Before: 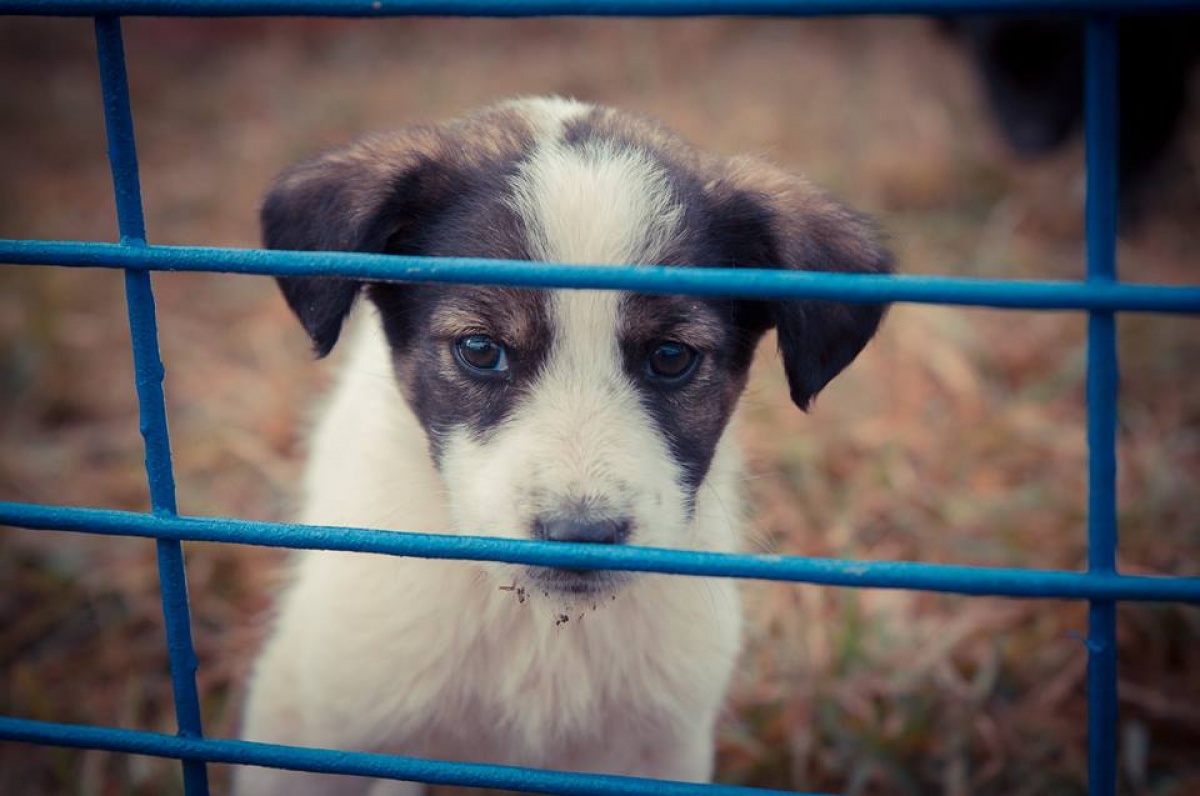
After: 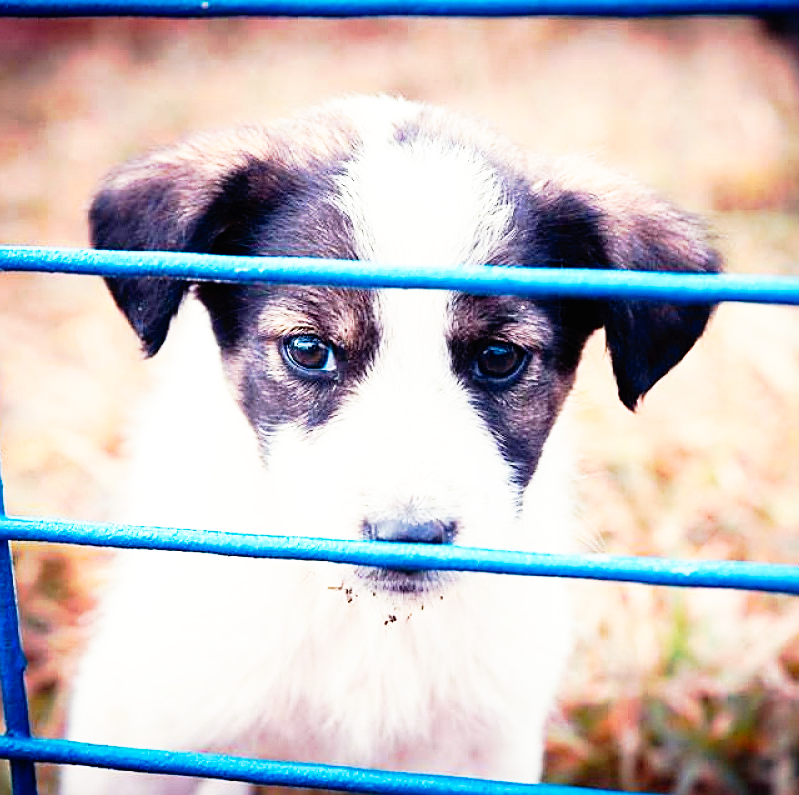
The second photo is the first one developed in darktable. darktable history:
exposure: exposure 0.6 EV, compensate highlight preservation false
sharpen: on, module defaults
crop and rotate: left 14.385%, right 18.948%
base curve: curves: ch0 [(0, 0) (0.007, 0.004) (0.027, 0.03) (0.046, 0.07) (0.207, 0.54) (0.442, 0.872) (0.673, 0.972) (1, 1)], preserve colors none
tone curve: curves: ch0 [(0, 0) (0.003, 0.005) (0.011, 0.008) (0.025, 0.014) (0.044, 0.021) (0.069, 0.027) (0.1, 0.041) (0.136, 0.083) (0.177, 0.138) (0.224, 0.197) (0.277, 0.259) (0.335, 0.331) (0.399, 0.399) (0.468, 0.476) (0.543, 0.547) (0.623, 0.635) (0.709, 0.753) (0.801, 0.847) (0.898, 0.94) (1, 1)], preserve colors none
